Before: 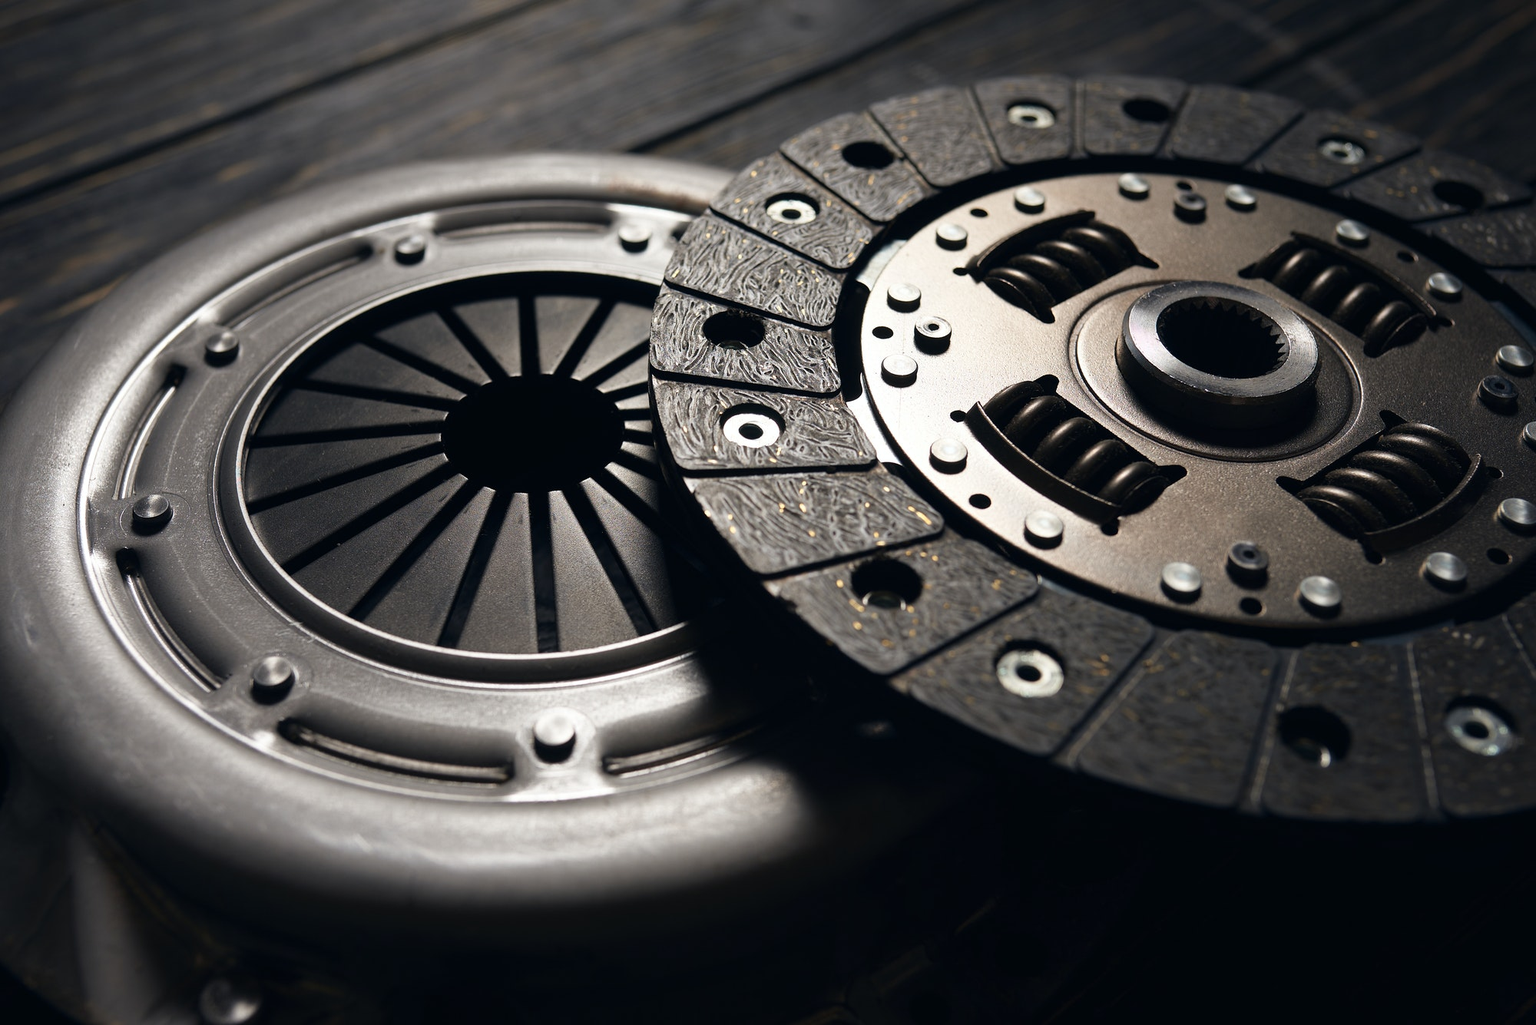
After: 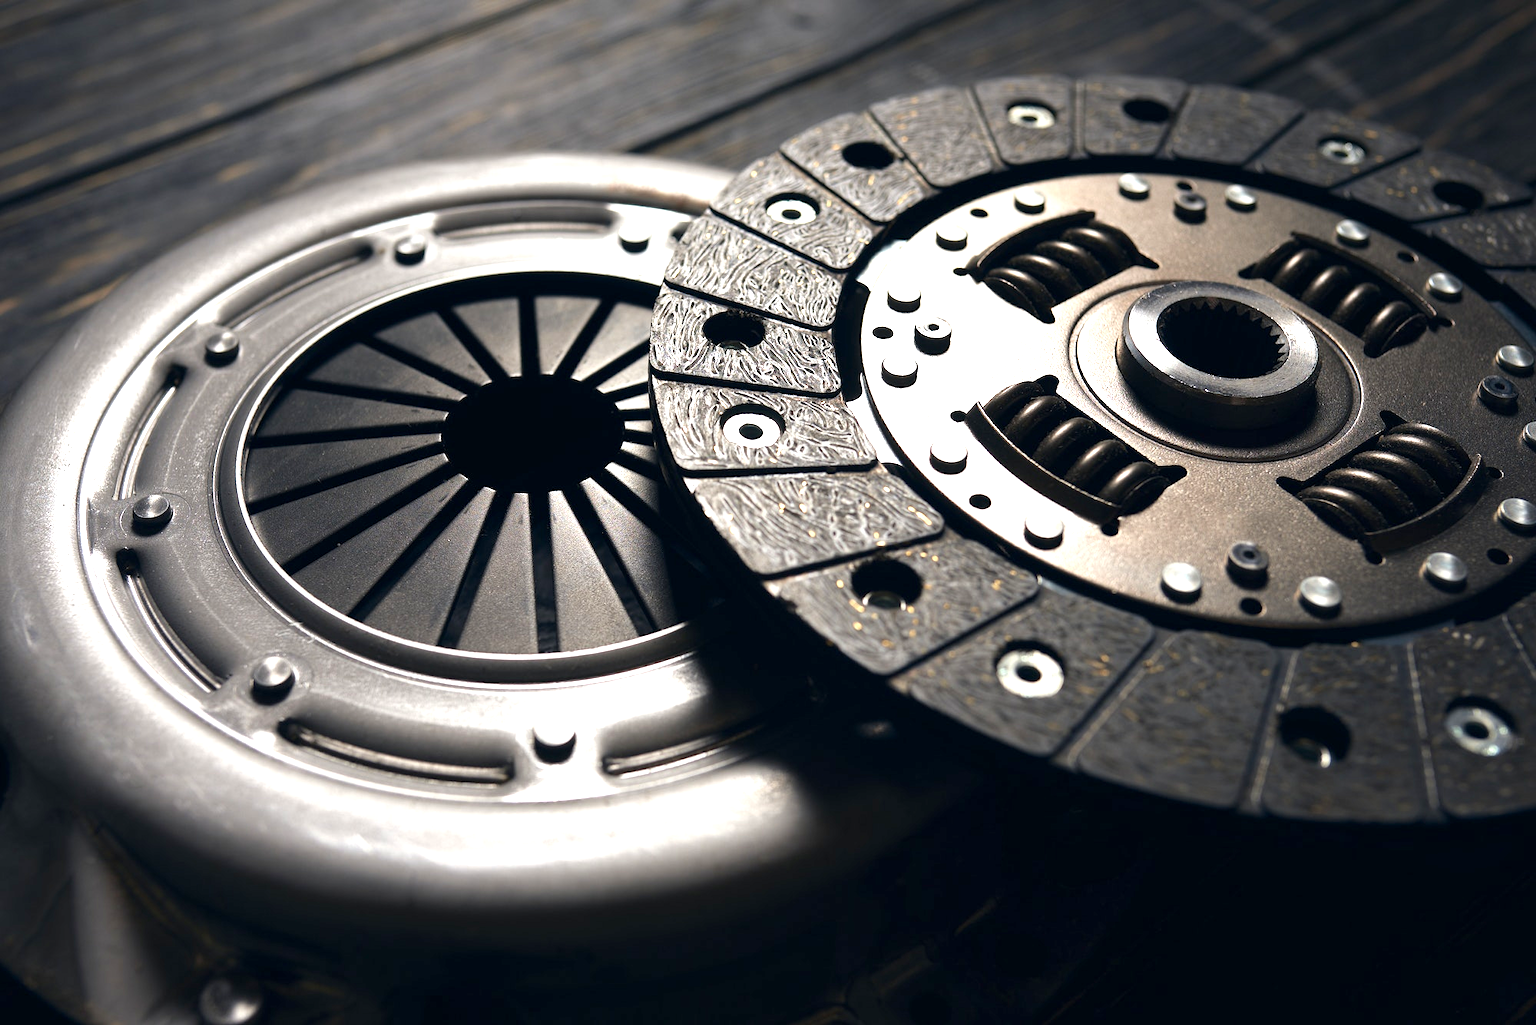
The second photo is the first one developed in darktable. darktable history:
exposure: black level correction 0.001, exposure 1.044 EV, compensate highlight preservation false
